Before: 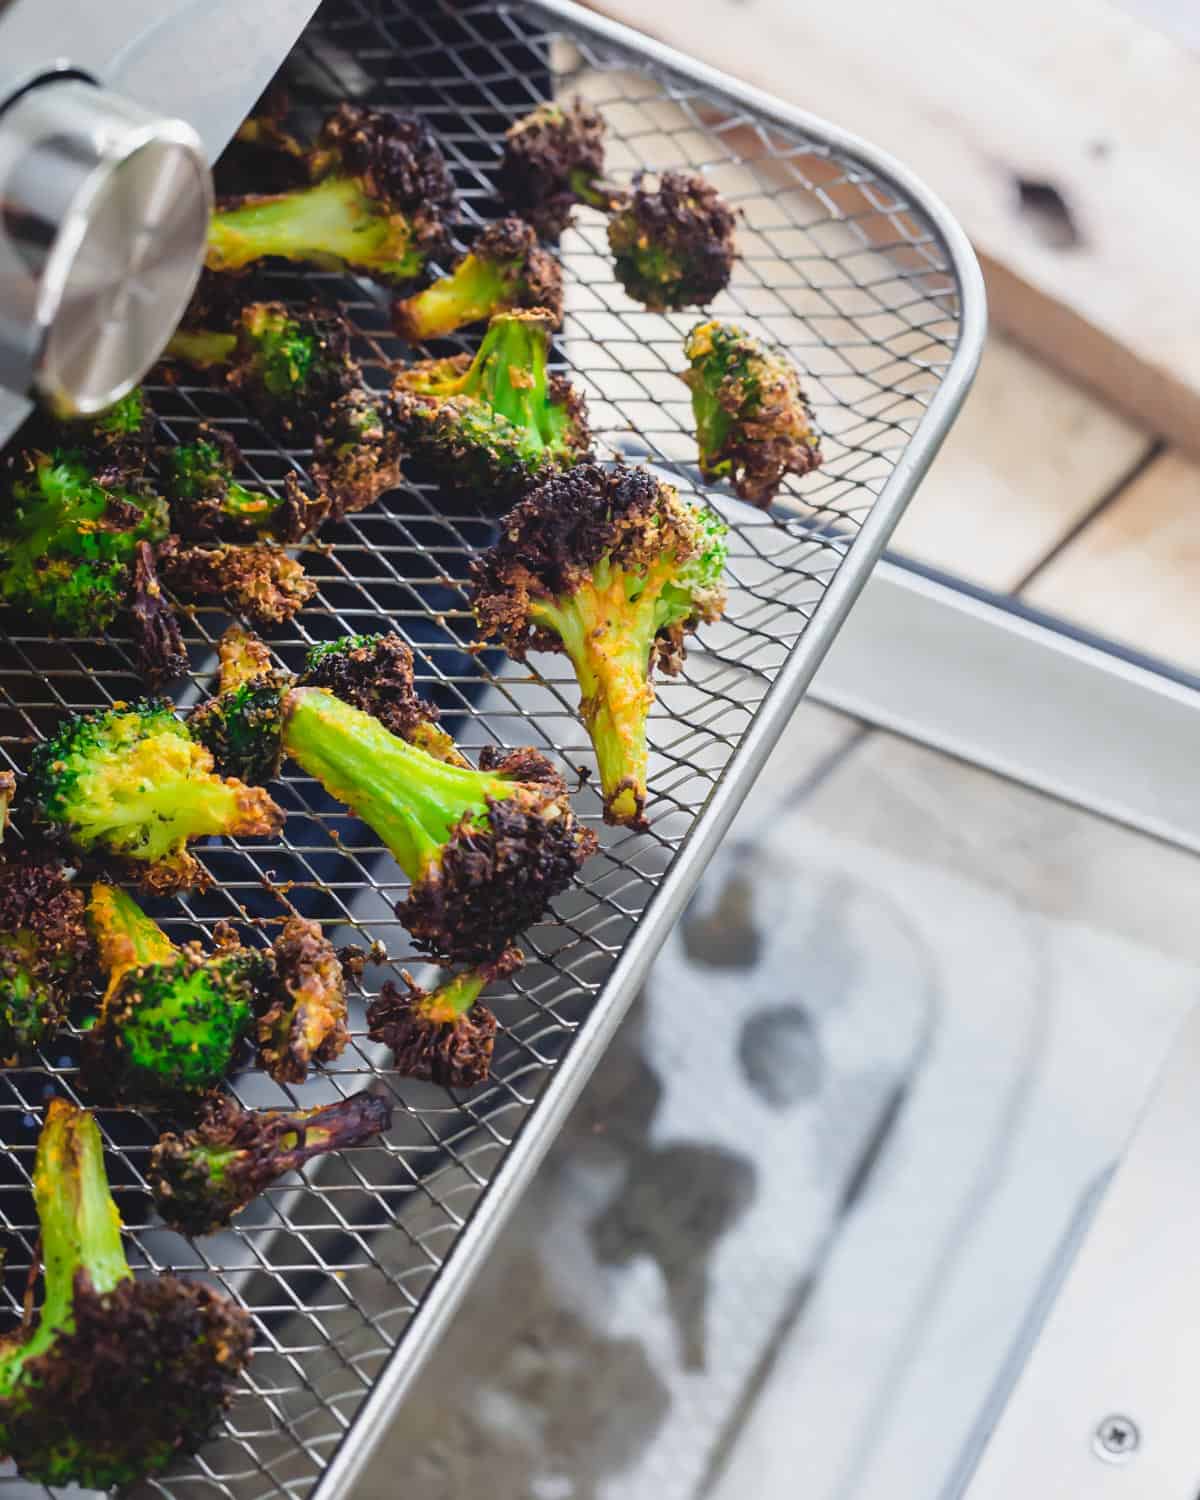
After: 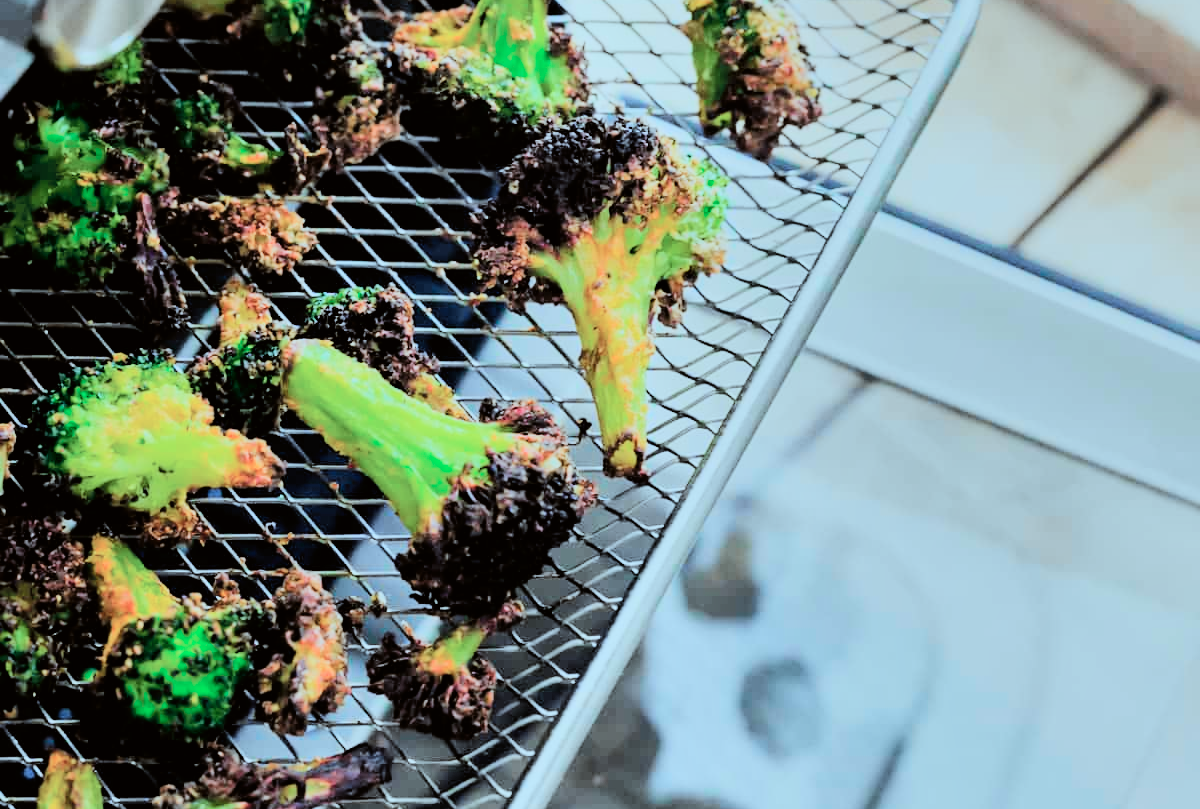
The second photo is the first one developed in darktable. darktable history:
filmic rgb: black relative exposure -4.15 EV, white relative exposure 5.1 EV, hardness 2.14, contrast 1.18
crop and rotate: top 23.211%, bottom 22.841%
contrast brightness saturation: contrast 0.143, brightness 0.225
color correction: highlights a* -11.84, highlights b* -15.04
shadows and highlights: shadows 11.57, white point adjustment 1.12, soften with gaussian
tone curve: curves: ch0 [(0, 0) (0.068, 0.031) (0.175, 0.132) (0.337, 0.304) (0.498, 0.511) (0.748, 0.762) (0.993, 0.954)]; ch1 [(0, 0) (0.294, 0.184) (0.359, 0.34) (0.362, 0.35) (0.43, 0.41) (0.476, 0.457) (0.499, 0.5) (0.529, 0.523) (0.677, 0.762) (1, 1)]; ch2 [(0, 0) (0.431, 0.419) (0.495, 0.502) (0.524, 0.534) (0.557, 0.56) (0.634, 0.654) (0.728, 0.722) (1, 1)], color space Lab, independent channels, preserve colors none
